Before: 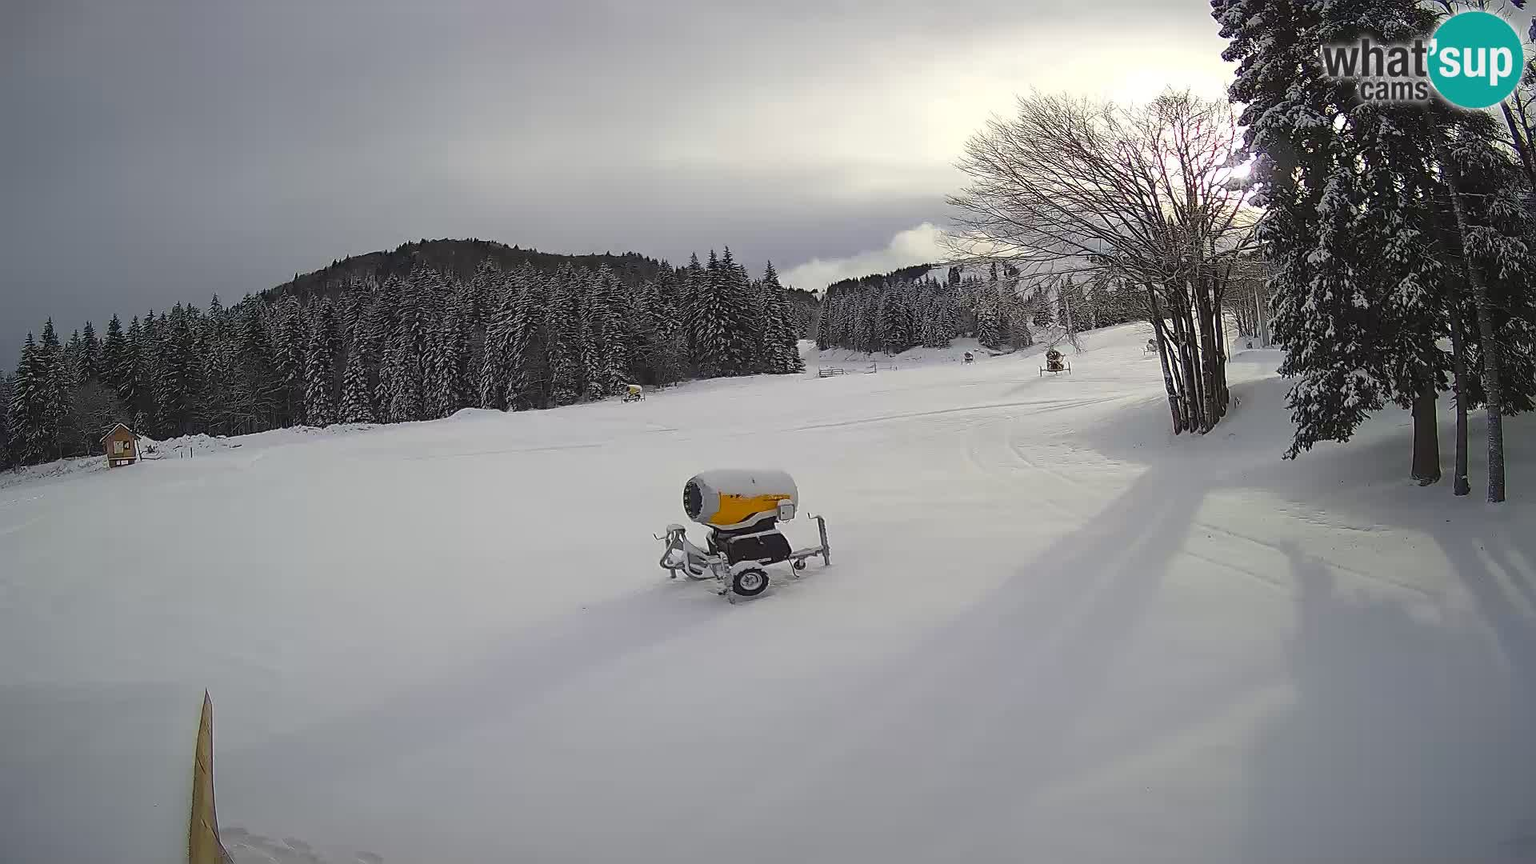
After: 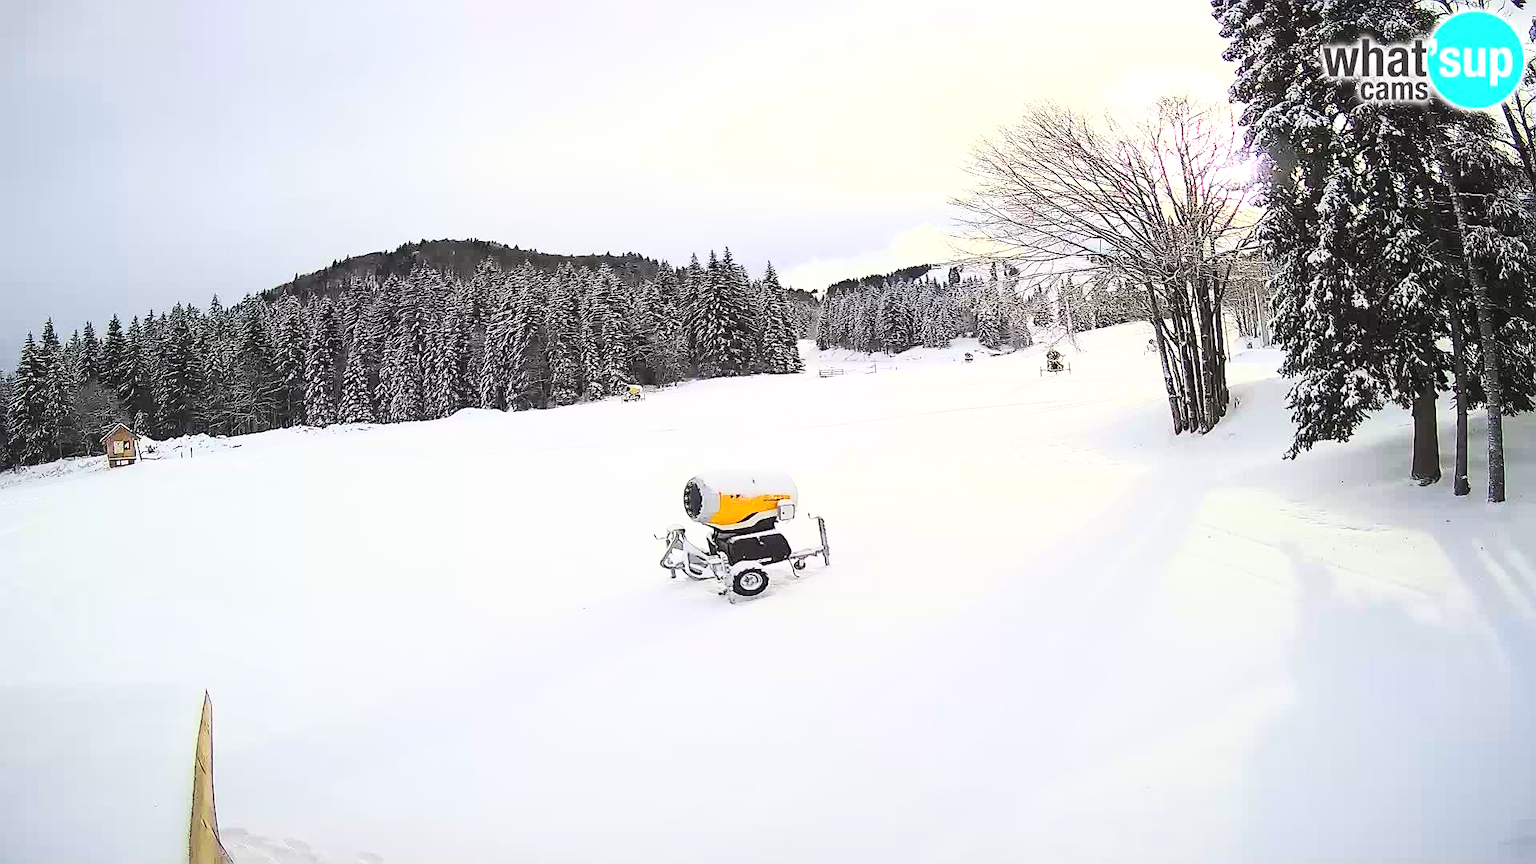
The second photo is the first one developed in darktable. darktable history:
exposure: exposure 0.609 EV, compensate highlight preservation false
base curve: curves: ch0 [(0, 0) (0.007, 0.004) (0.027, 0.03) (0.046, 0.07) (0.207, 0.54) (0.442, 0.872) (0.673, 0.972) (1, 1)]
